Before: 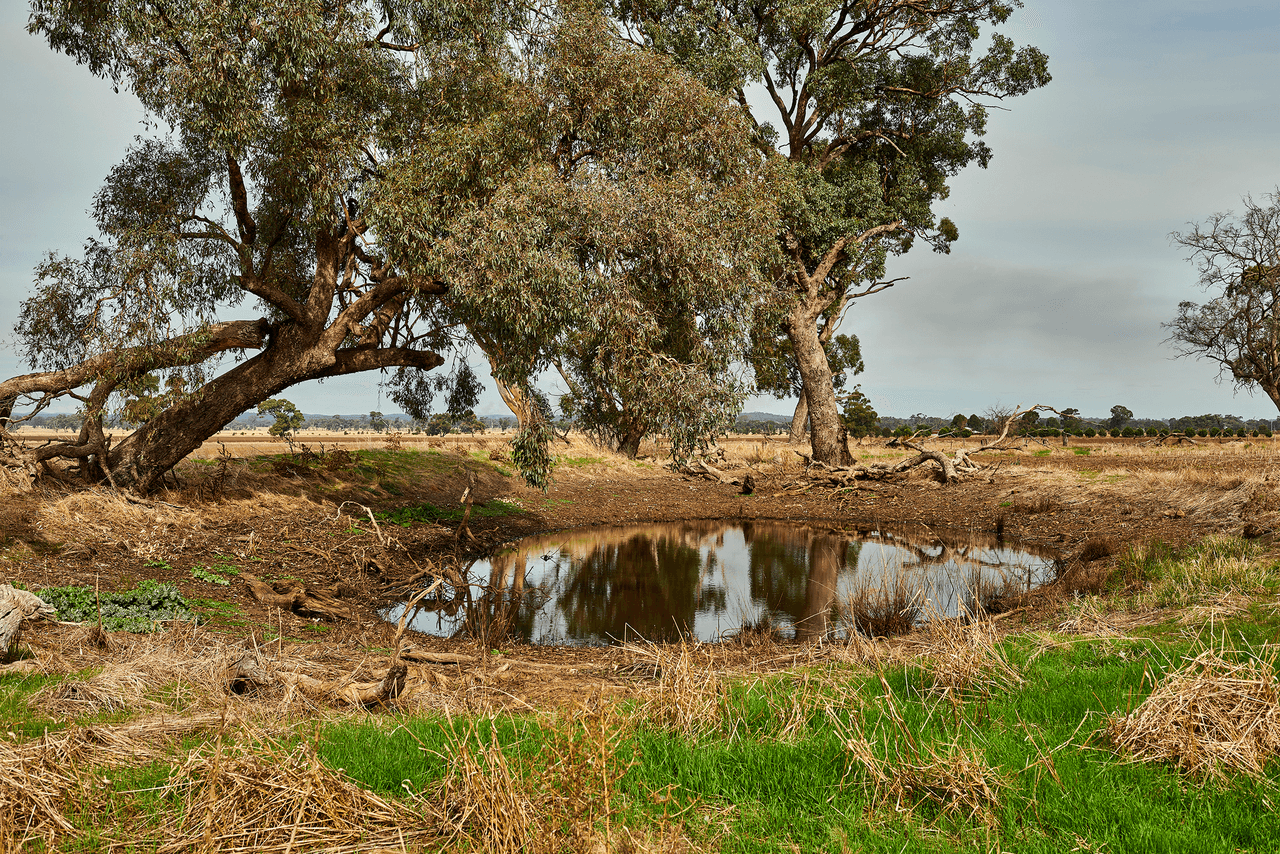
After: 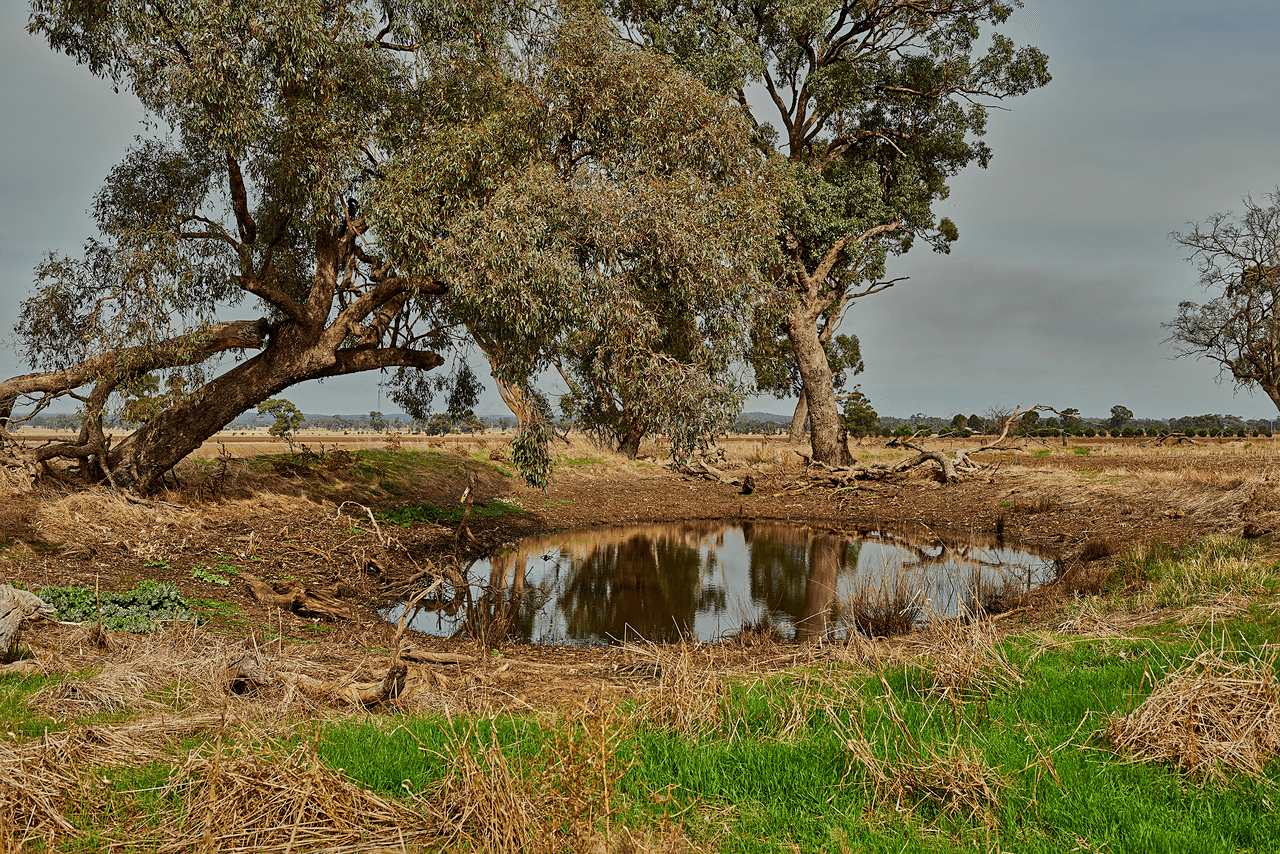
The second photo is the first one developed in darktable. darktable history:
tone equalizer: -8 EV -0.002 EV, -7 EV 0.005 EV, -6 EV -0.008 EV, -5 EV 0.007 EV, -4 EV -0.042 EV, -3 EV -0.233 EV, -2 EV -0.662 EV, -1 EV -0.983 EV, +0 EV -0.969 EV, smoothing diameter 2%, edges refinement/feathering 20, mask exposure compensation -1.57 EV, filter diffusion 5
sharpen: amount 0.2
